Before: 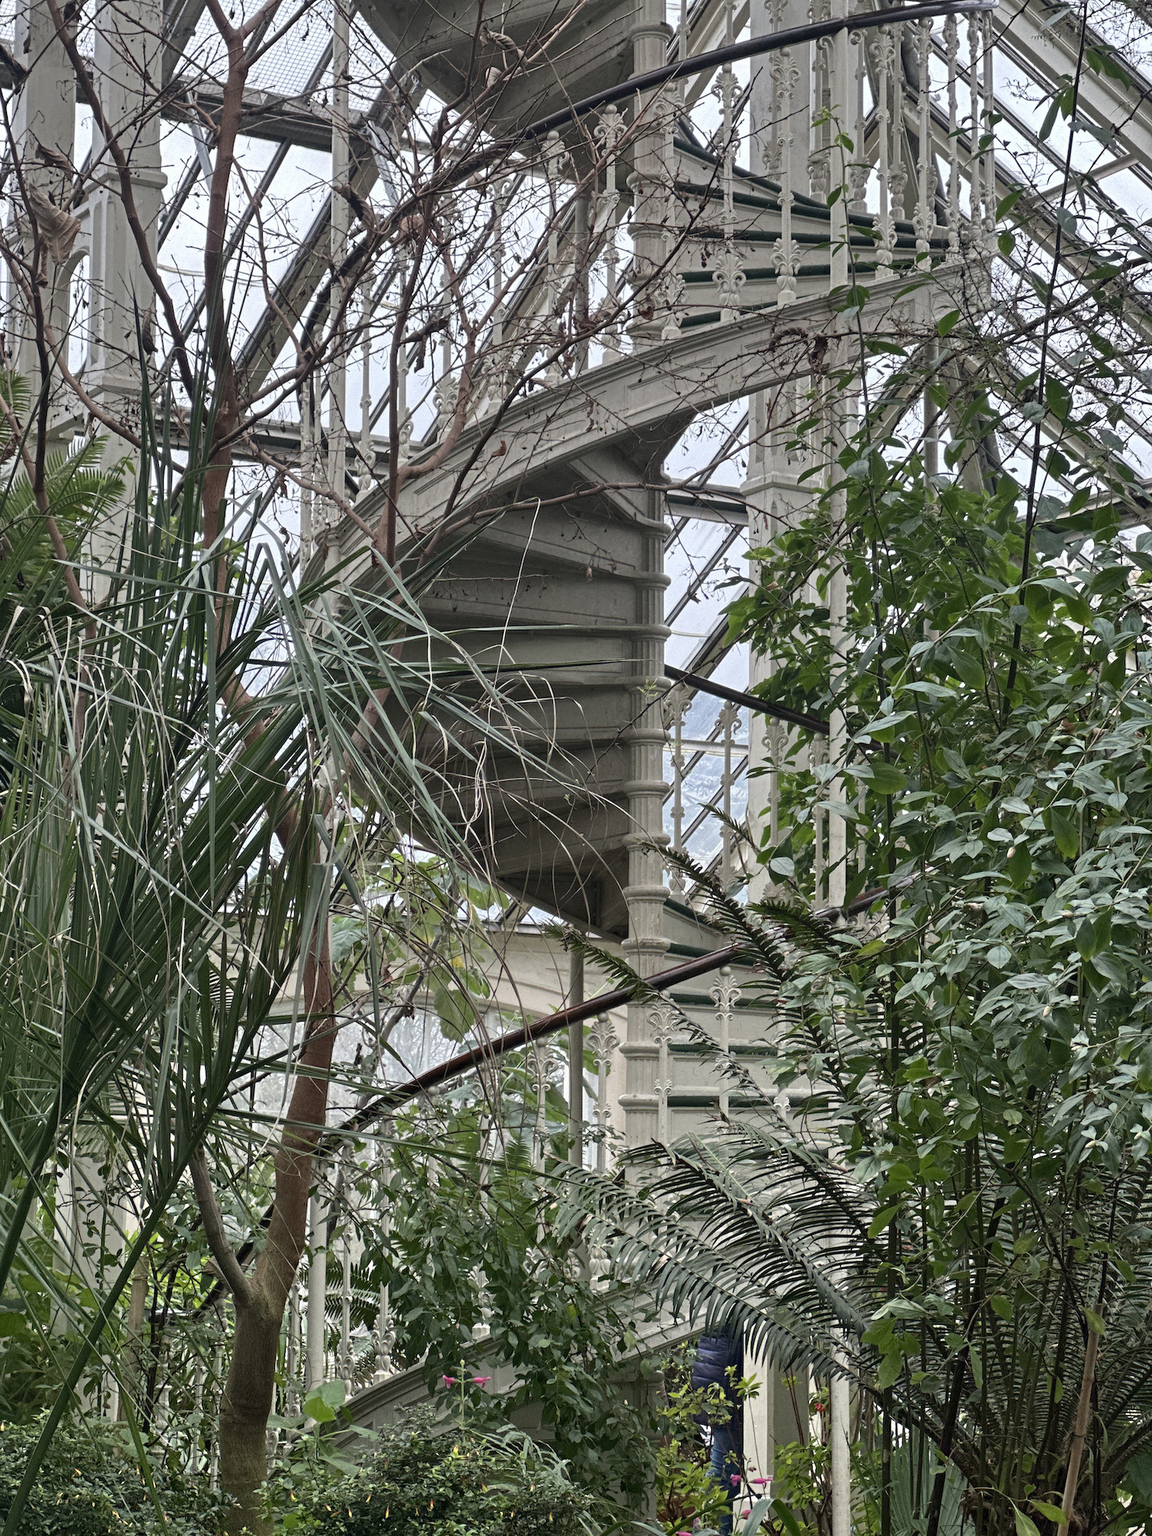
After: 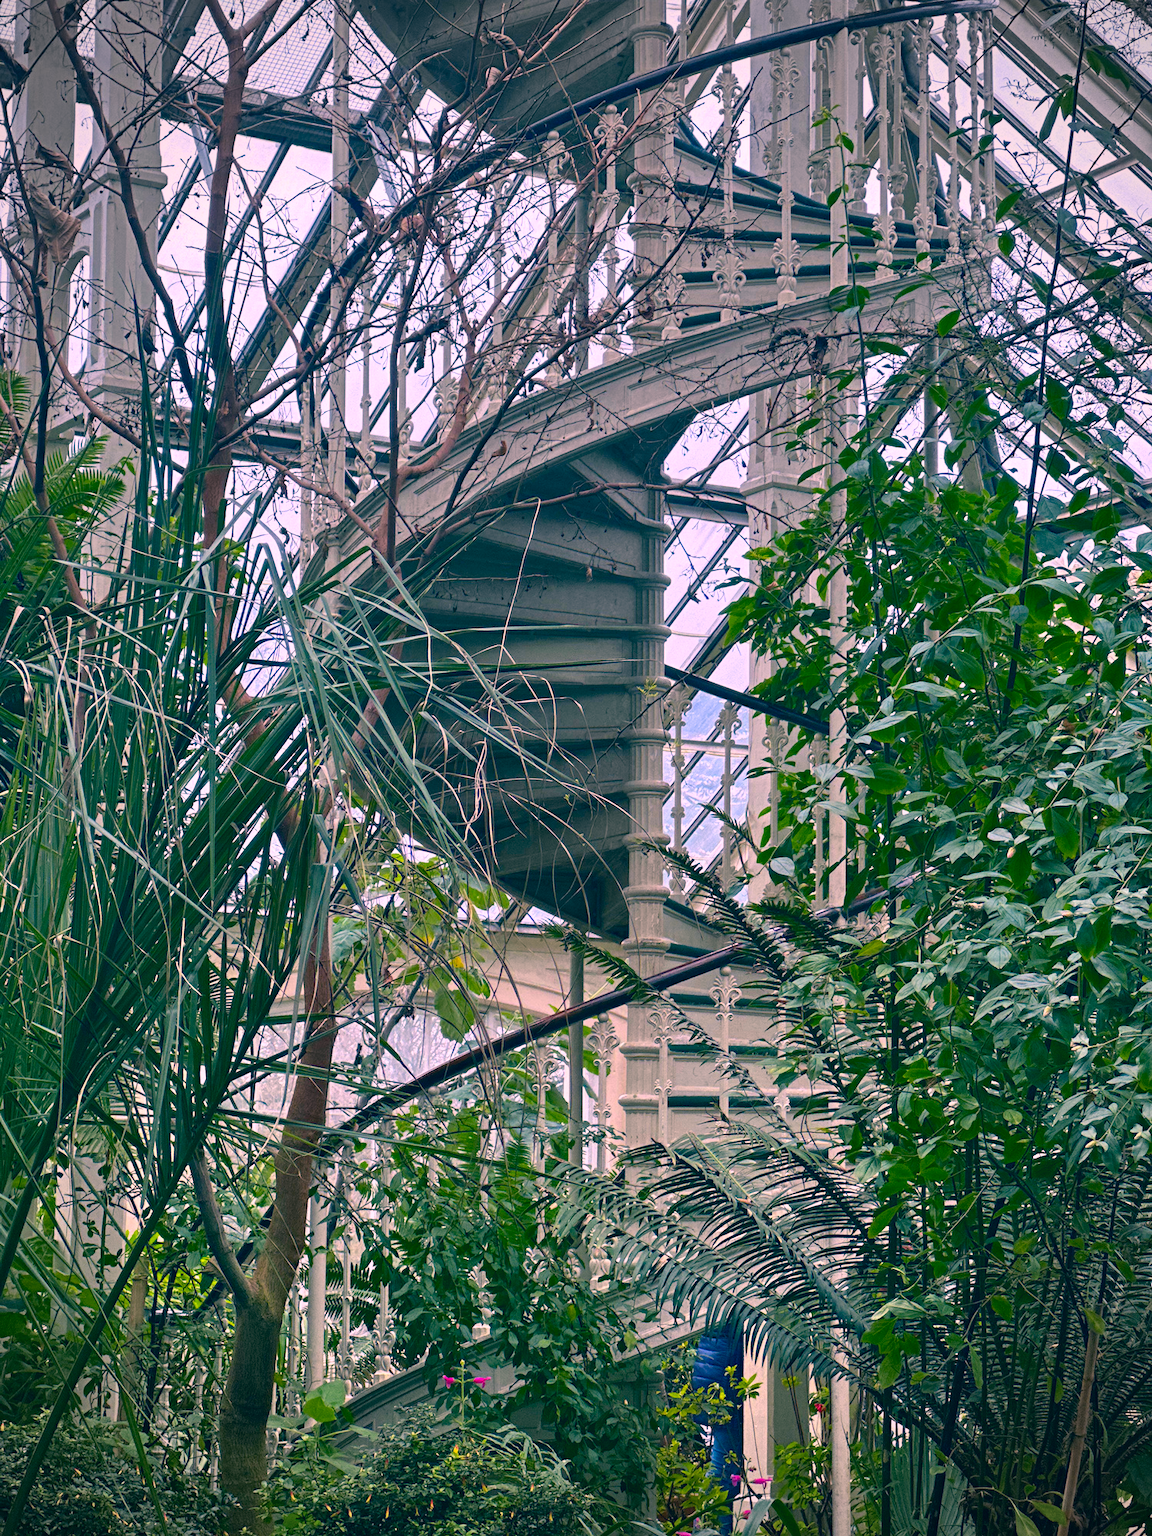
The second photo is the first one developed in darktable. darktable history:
color correction: highlights a* 17.03, highlights b* 0.205, shadows a* -15.38, shadows b* -14.56, saturation 1.5
color balance rgb: perceptual saturation grading › global saturation 20%, global vibrance 20%
vignetting: unbound false
tone equalizer: on, module defaults
